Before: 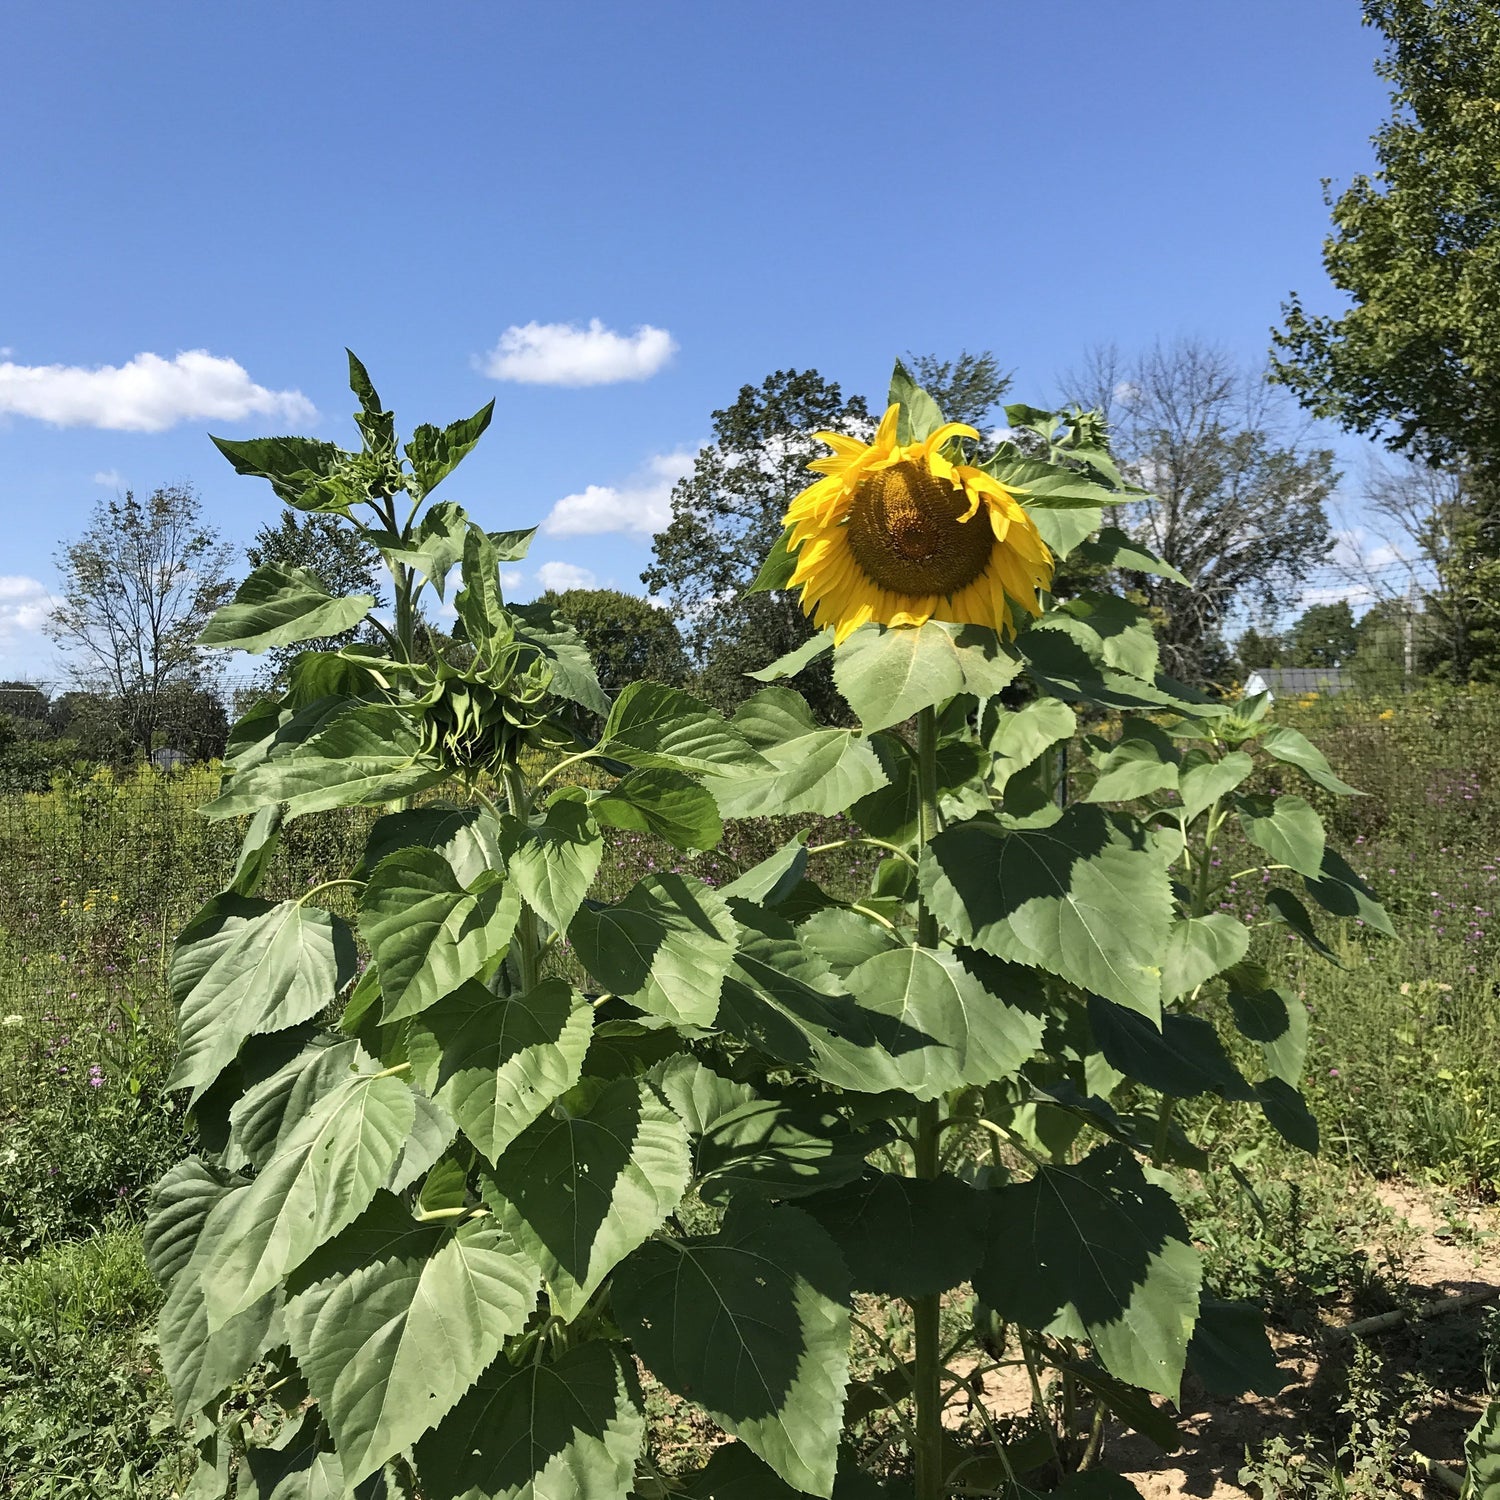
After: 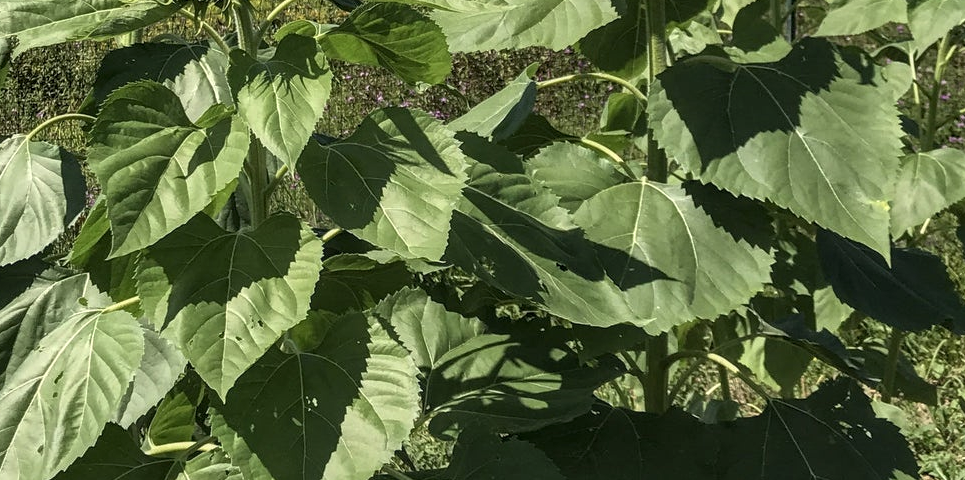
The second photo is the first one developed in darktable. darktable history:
local contrast: detail 130%
crop: left 18.091%, top 51.13%, right 17.525%, bottom 16.85%
base curve: curves: ch0 [(0, 0) (0.303, 0.277) (1, 1)]
contrast equalizer: y [[0.5, 0.5, 0.468, 0.5, 0.5, 0.5], [0.5 ×6], [0.5 ×6], [0 ×6], [0 ×6]]
